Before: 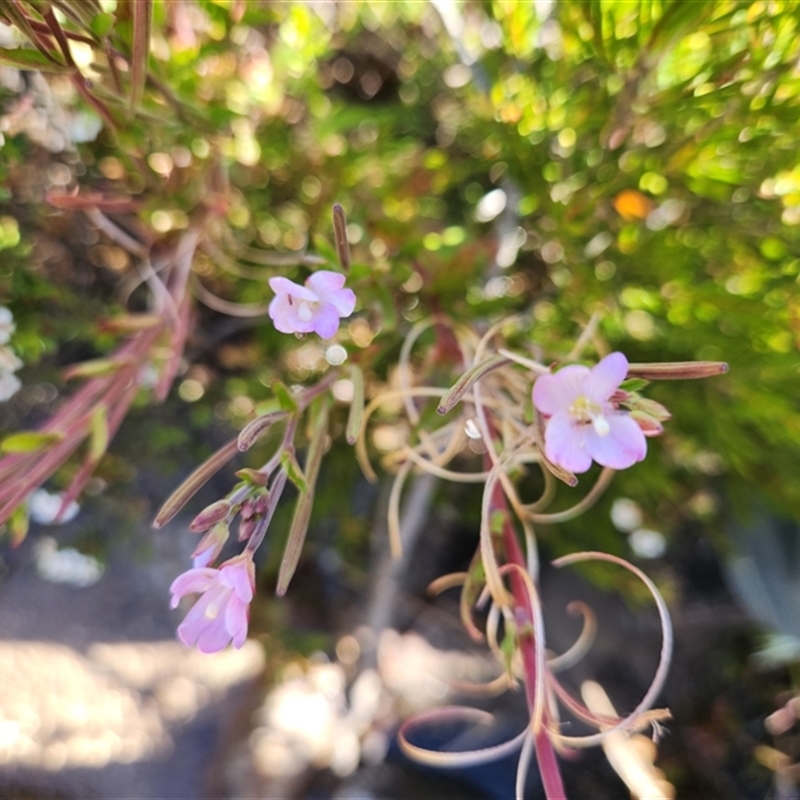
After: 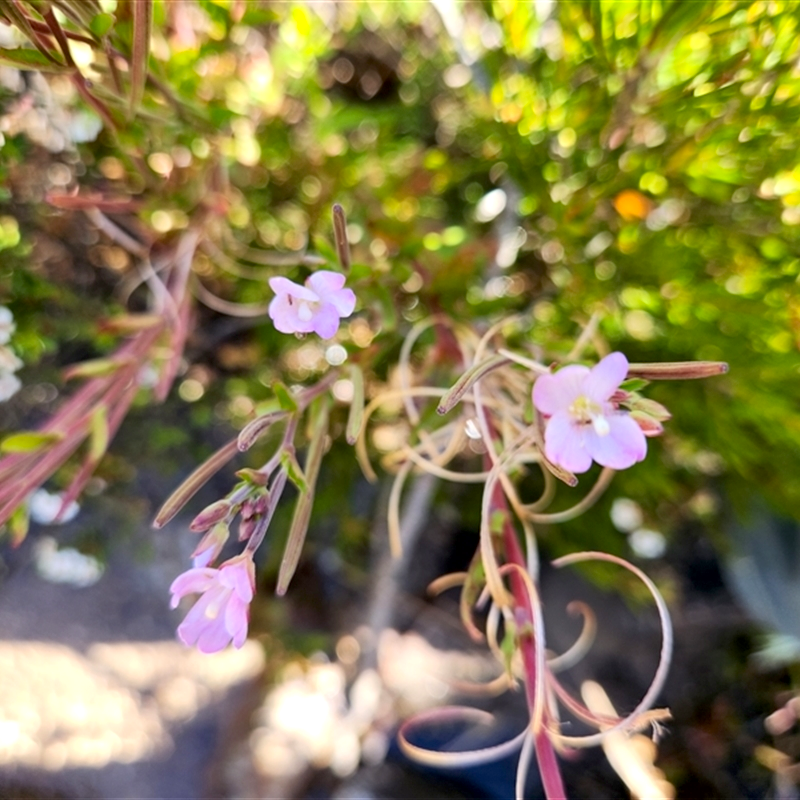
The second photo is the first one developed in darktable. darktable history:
exposure: black level correction 0.008, exposure 0.097 EV, compensate highlight preservation false
contrast brightness saturation: contrast 0.104, brightness 0.025, saturation 0.089
